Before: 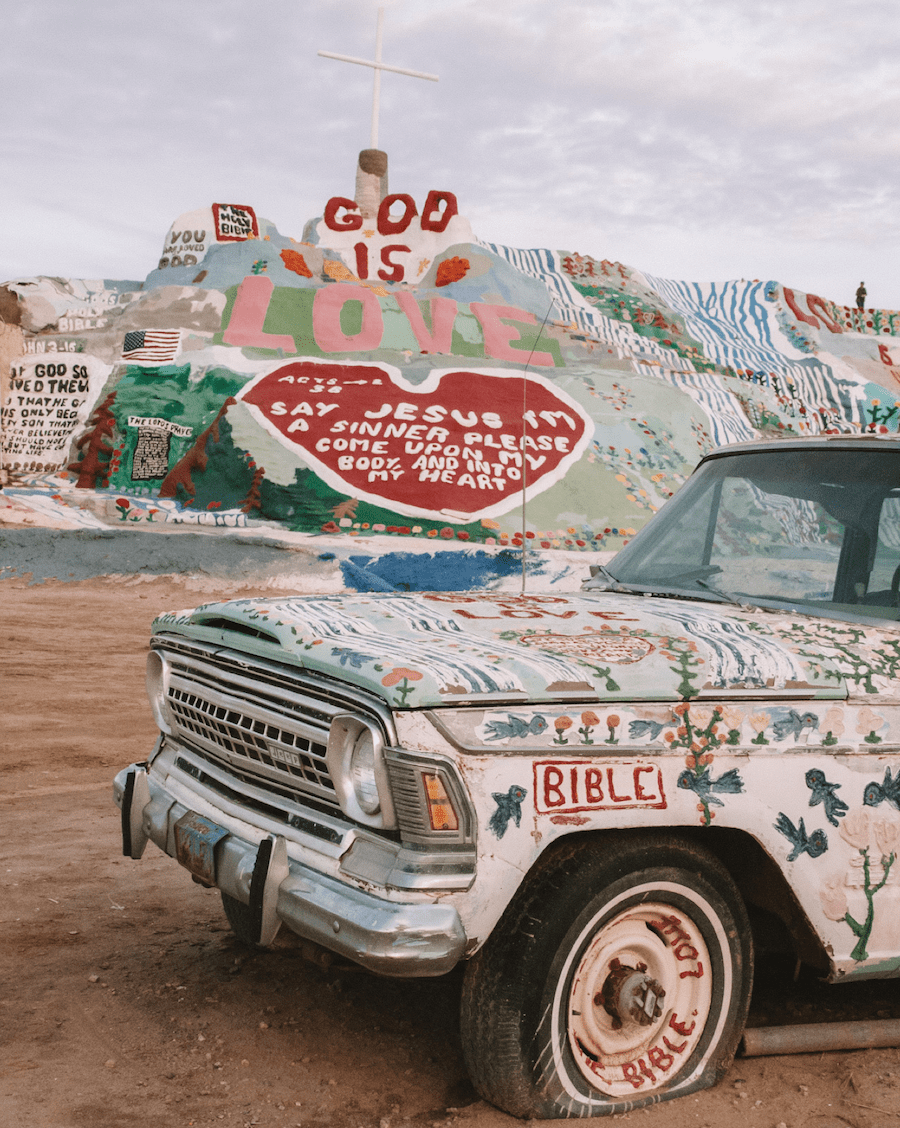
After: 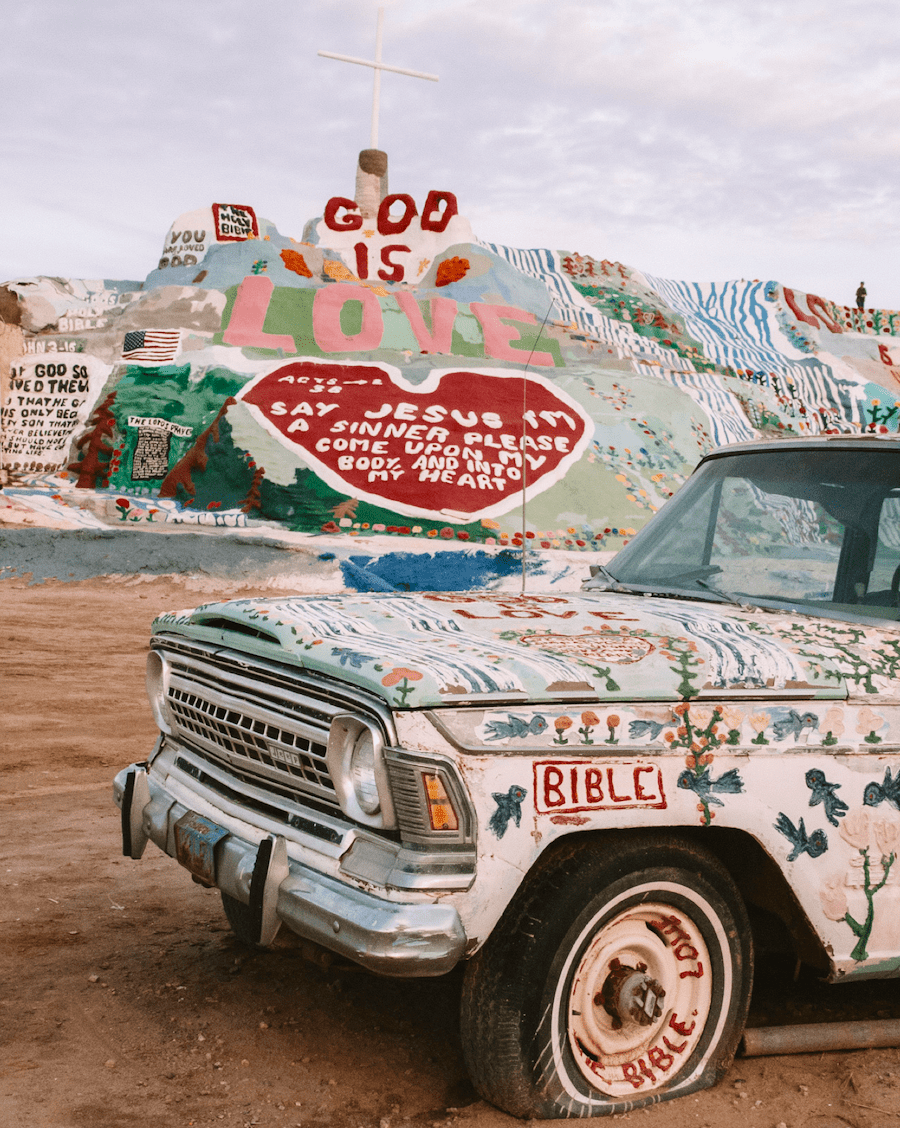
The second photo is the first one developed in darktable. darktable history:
exposure: compensate highlight preservation false
contrast brightness saturation: contrast 0.14
color balance rgb: perceptual saturation grading › global saturation 20%, global vibrance 10%
